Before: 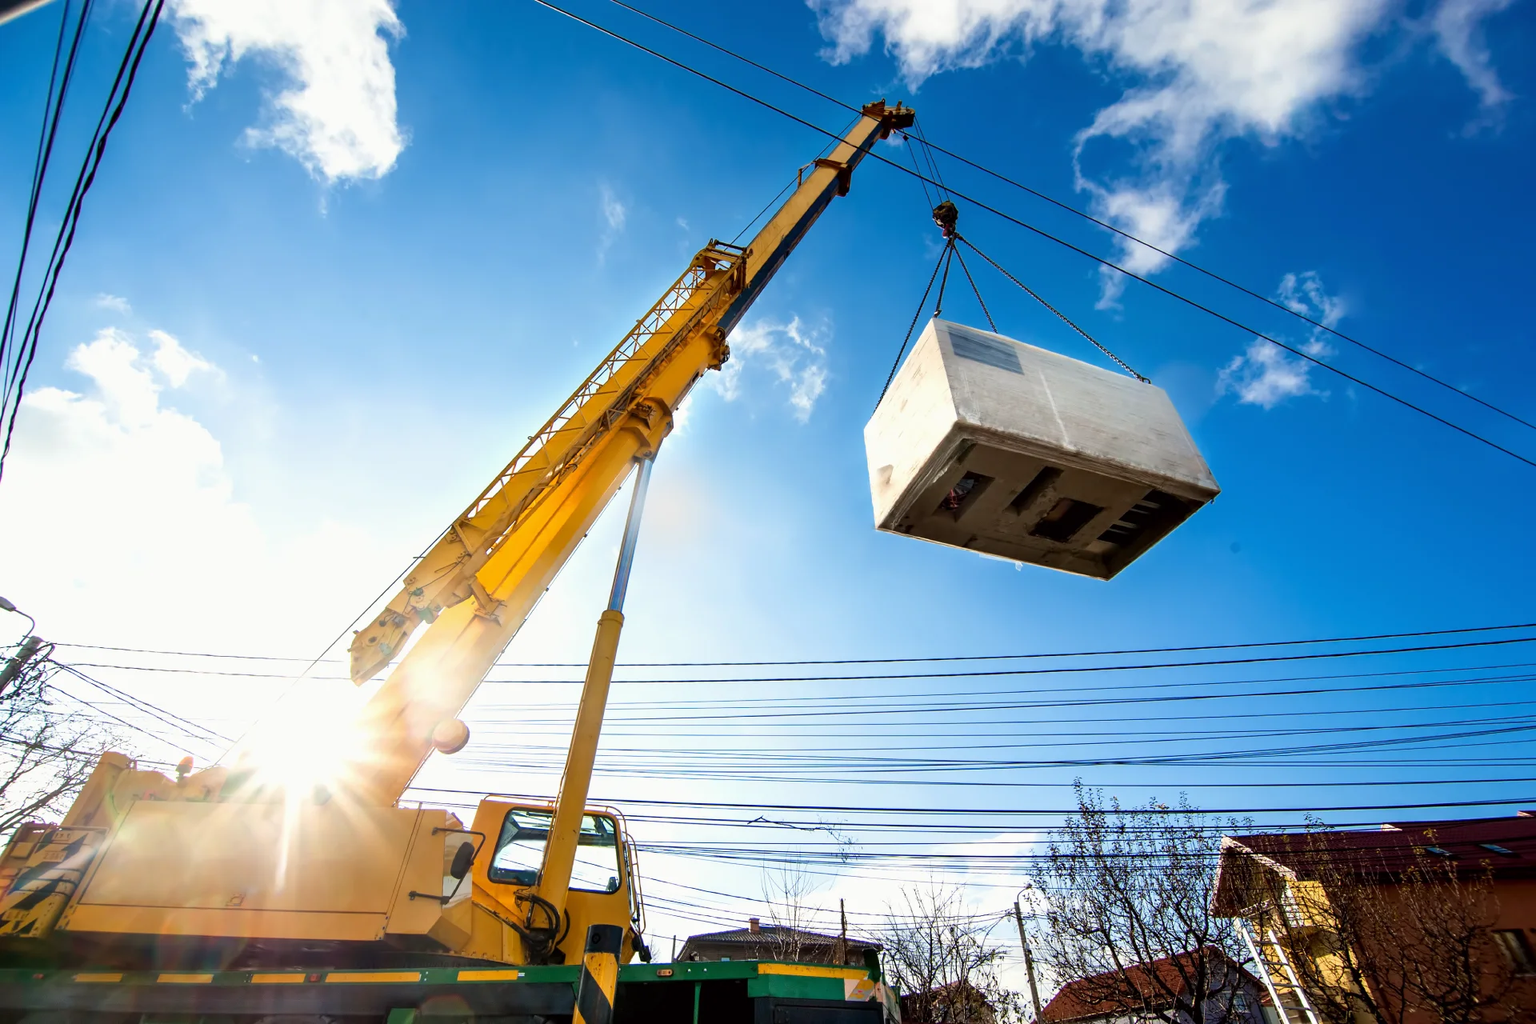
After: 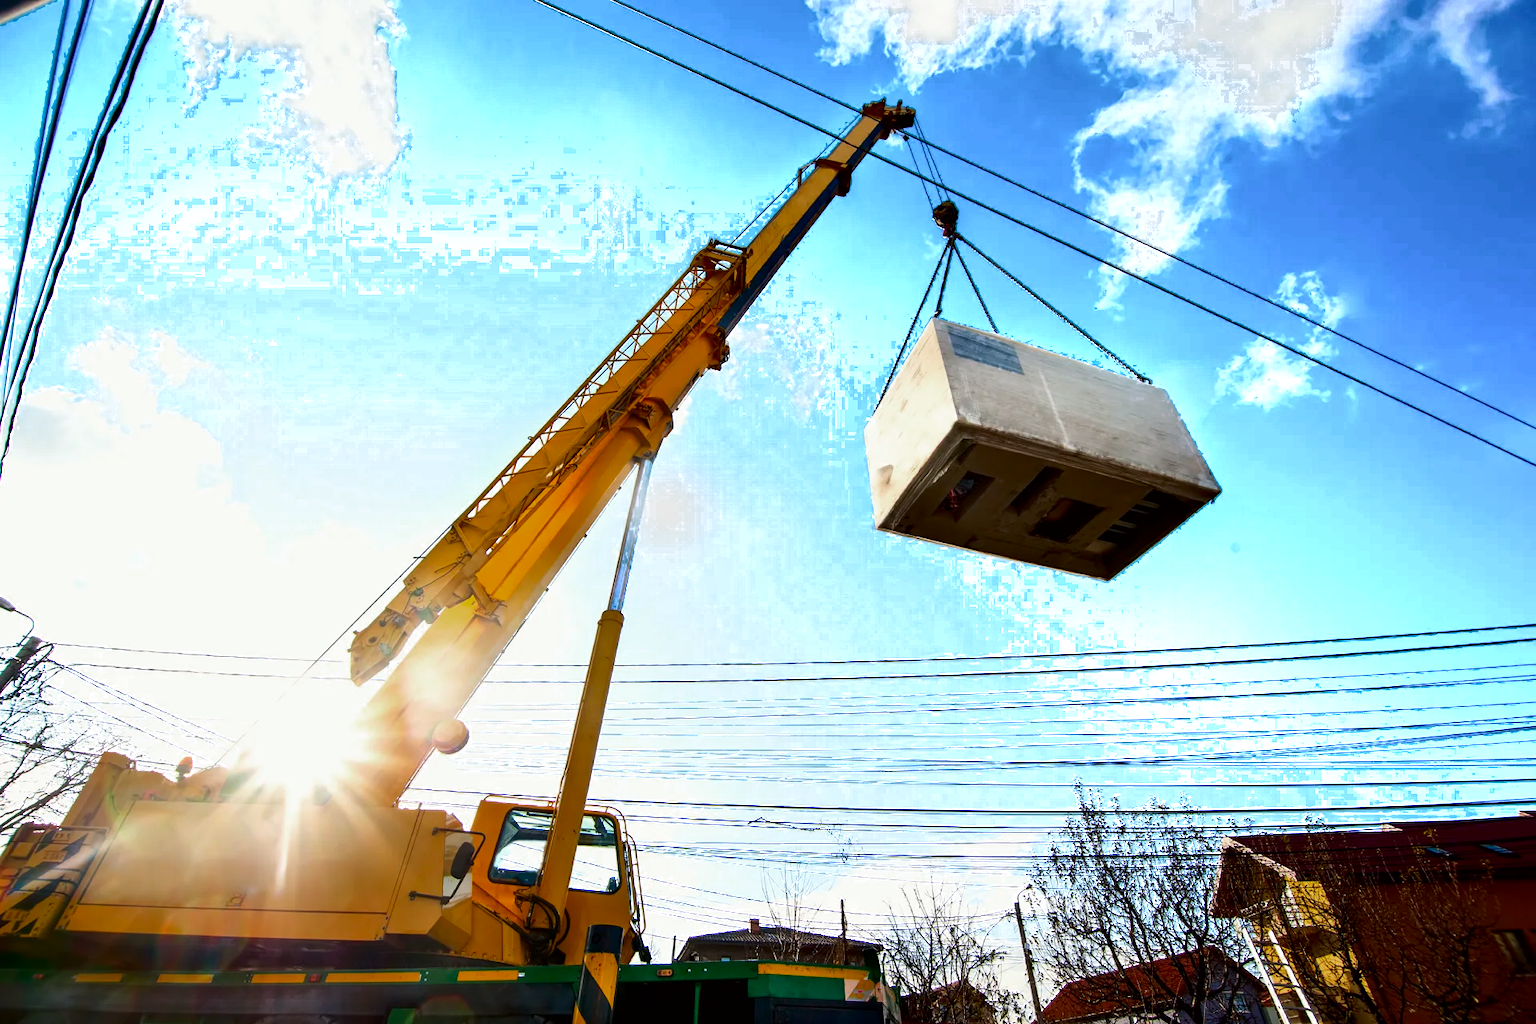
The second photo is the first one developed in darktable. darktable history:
contrast brightness saturation: contrast 0.123, brightness -0.12, saturation 0.204
color zones: curves: ch0 [(0.203, 0.433) (0.607, 0.517) (0.697, 0.696) (0.705, 0.897)]
